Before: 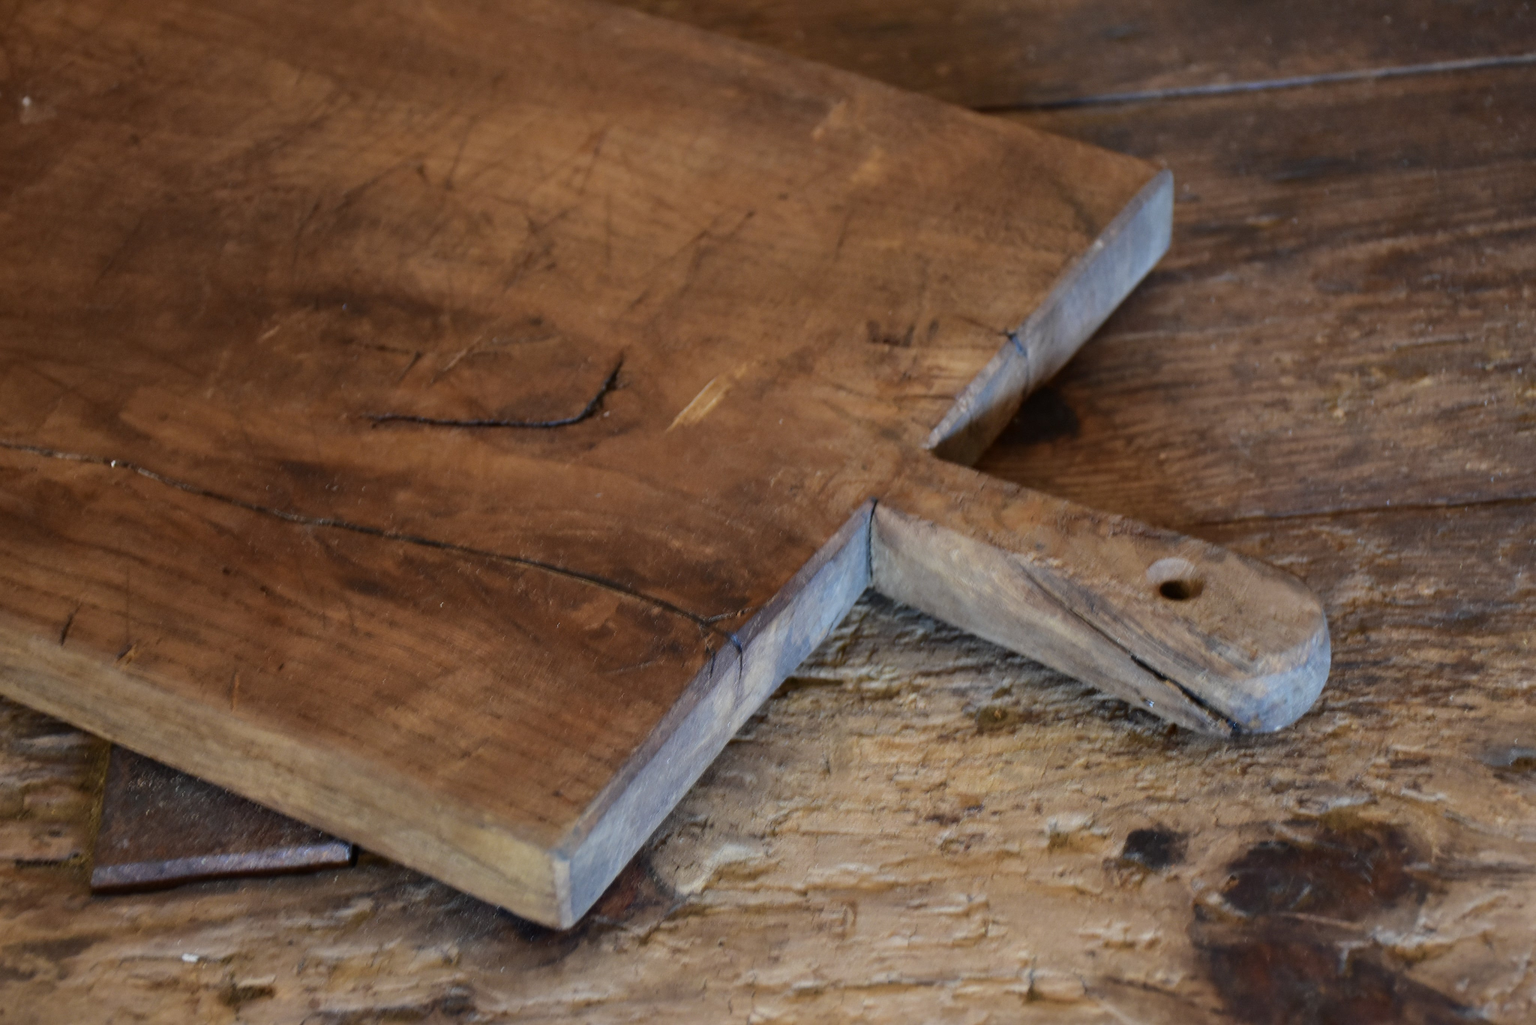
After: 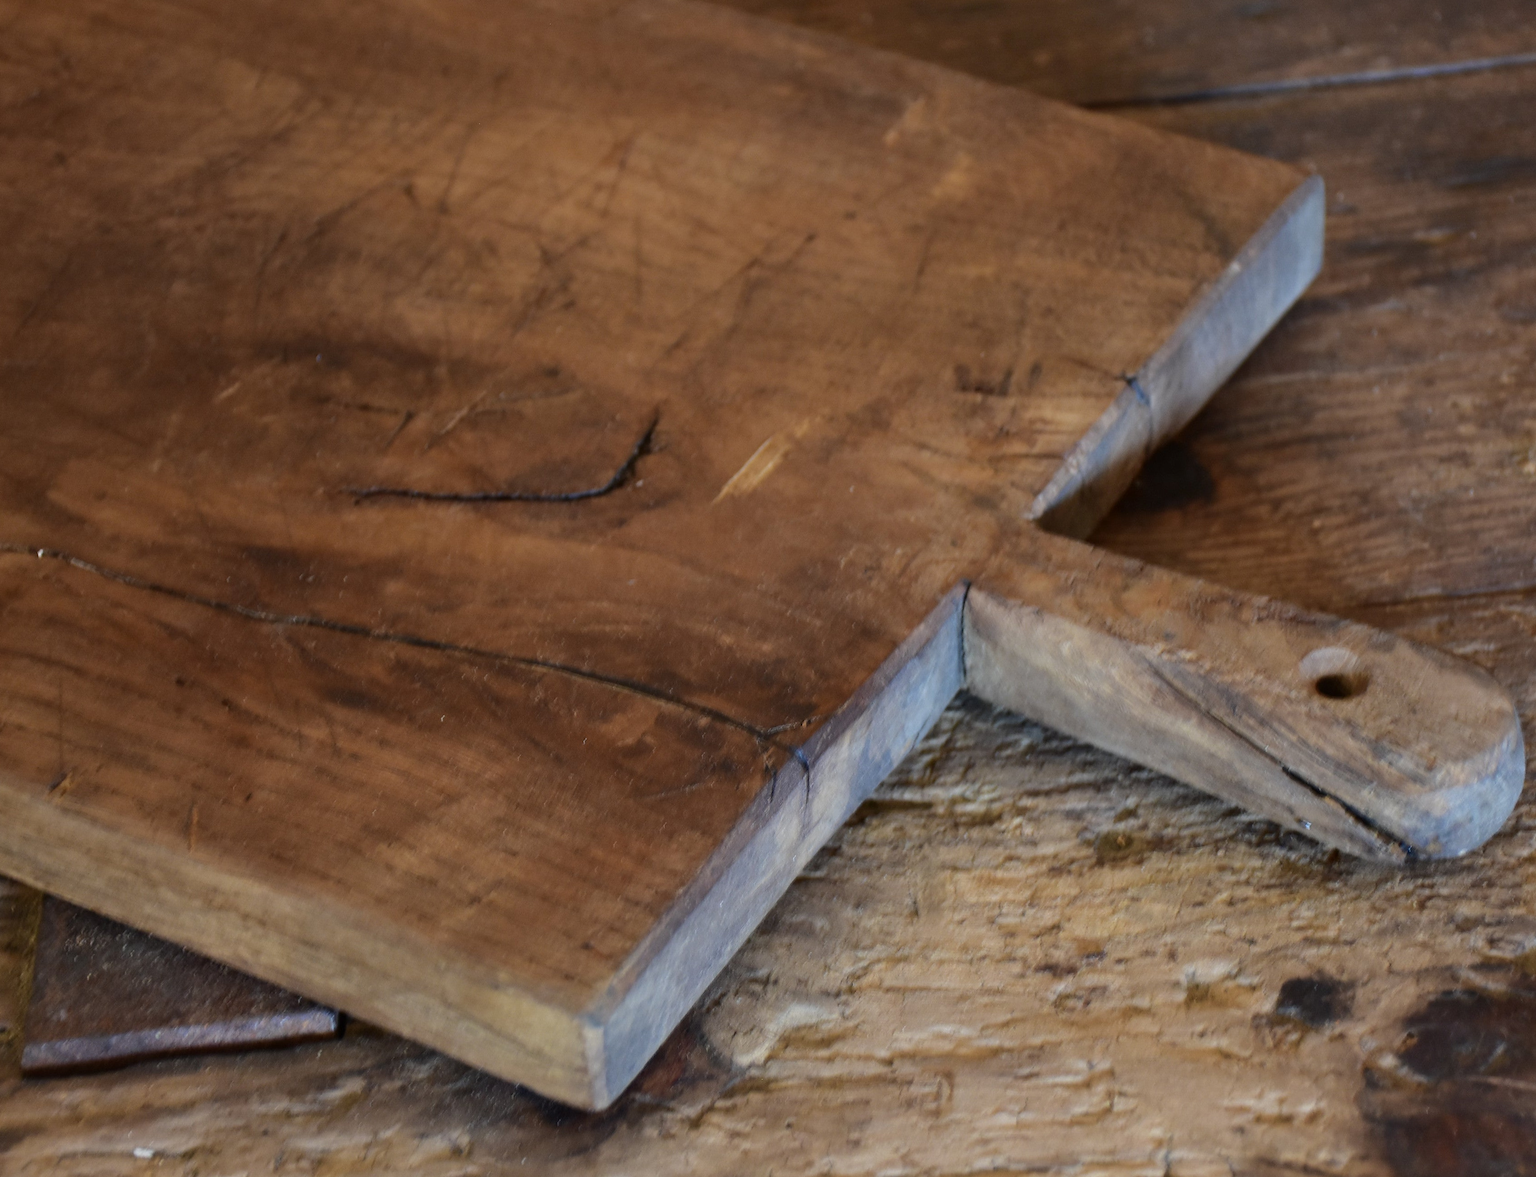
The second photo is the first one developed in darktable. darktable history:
crop and rotate: angle 0.912°, left 4.12%, top 0.782%, right 11.709%, bottom 2.473%
